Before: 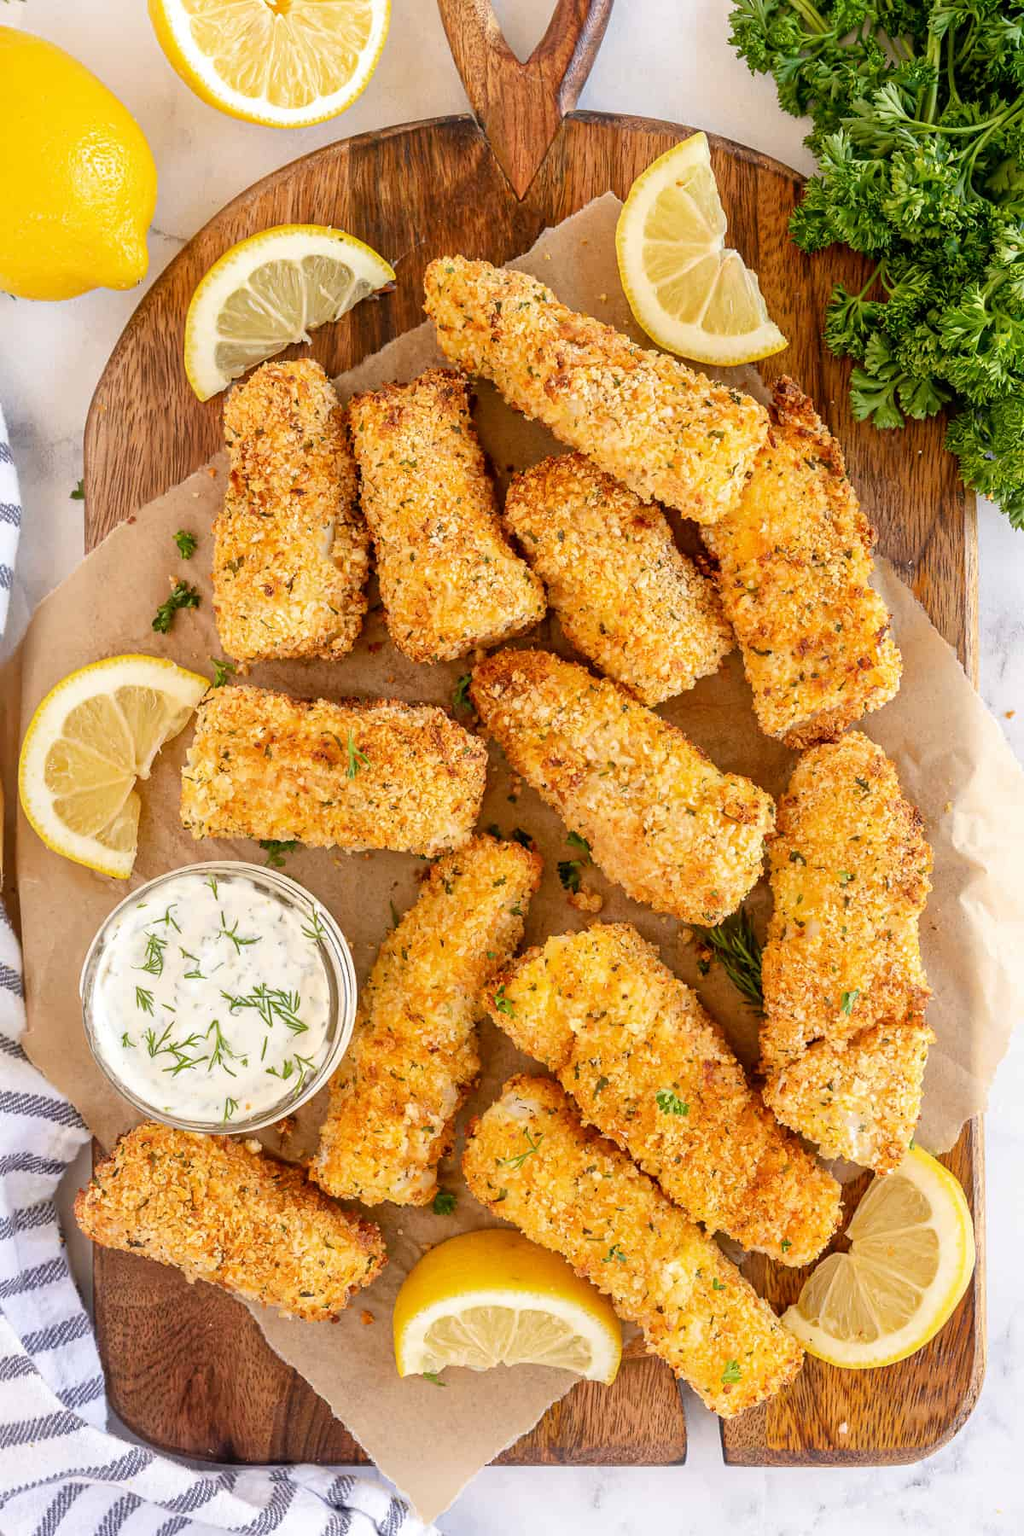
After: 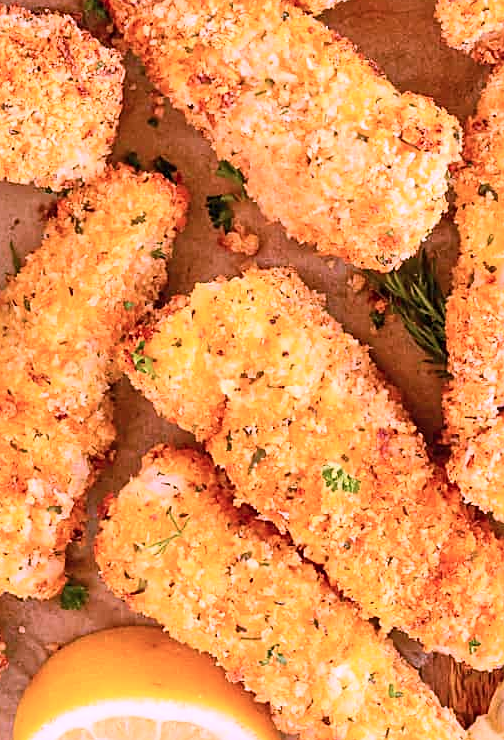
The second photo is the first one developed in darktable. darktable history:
color correction: highlights a* 15.48, highlights b* -20.24
crop: left 37.309%, top 45.251%, right 20.62%, bottom 13.587%
sharpen: on, module defaults
contrast brightness saturation: contrast 0.198, brightness 0.142, saturation 0.147
